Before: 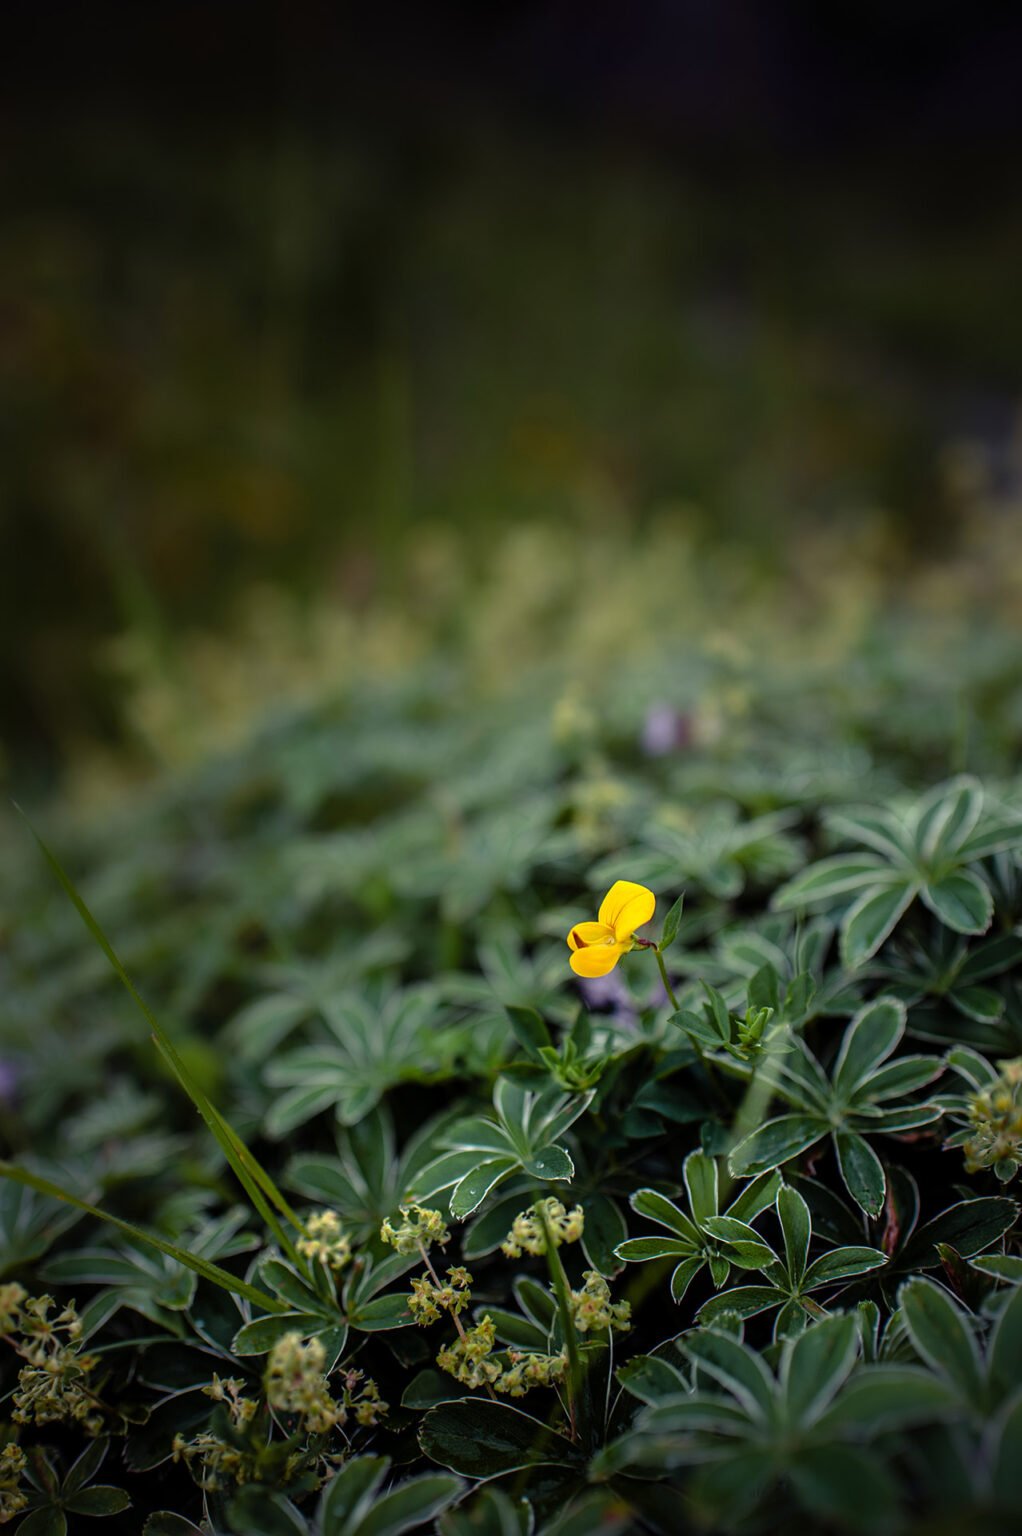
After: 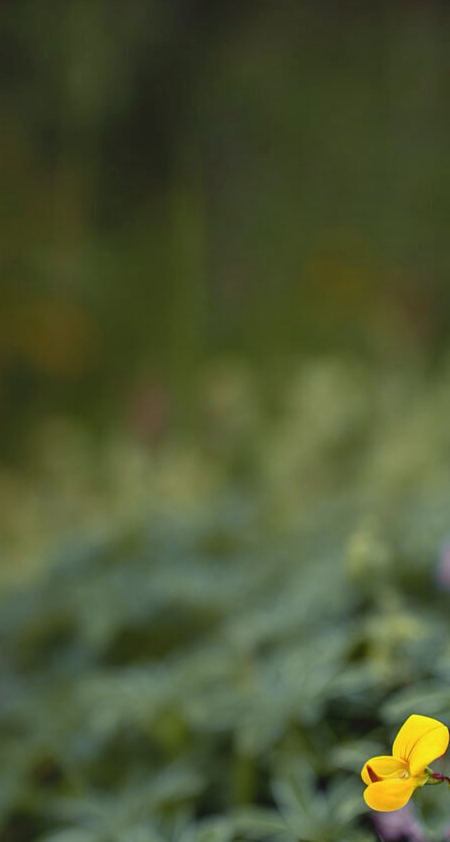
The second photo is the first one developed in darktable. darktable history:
white balance: emerald 1
tone curve: curves: ch0 [(0.001, 0.042) (0.128, 0.16) (0.452, 0.42) (0.603, 0.566) (0.754, 0.733) (1, 1)]; ch1 [(0, 0) (0.325, 0.327) (0.412, 0.441) (0.473, 0.466) (0.5, 0.499) (0.549, 0.558) (0.617, 0.625) (0.713, 0.7) (1, 1)]; ch2 [(0, 0) (0.386, 0.397) (0.445, 0.47) (0.505, 0.498) (0.529, 0.524) (0.574, 0.569) (0.652, 0.641) (1, 1)], color space Lab, independent channels, preserve colors none
shadows and highlights: radius 133.83, soften with gaussian
crop: left 20.248%, top 10.86%, right 35.675%, bottom 34.321%
color correction: highlights a* -2.73, highlights b* -2.09, shadows a* 2.41, shadows b* 2.73
